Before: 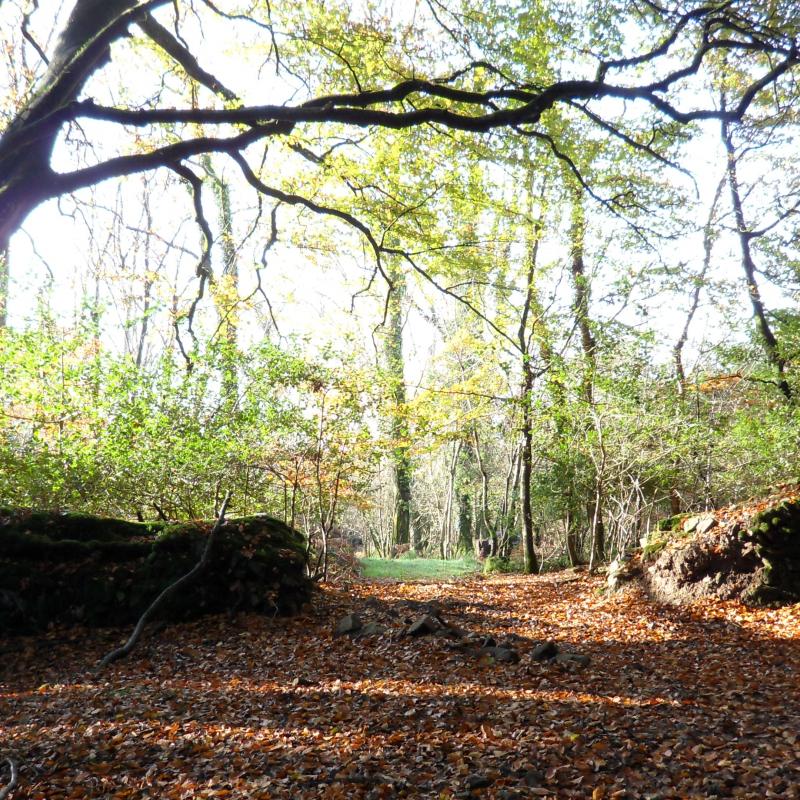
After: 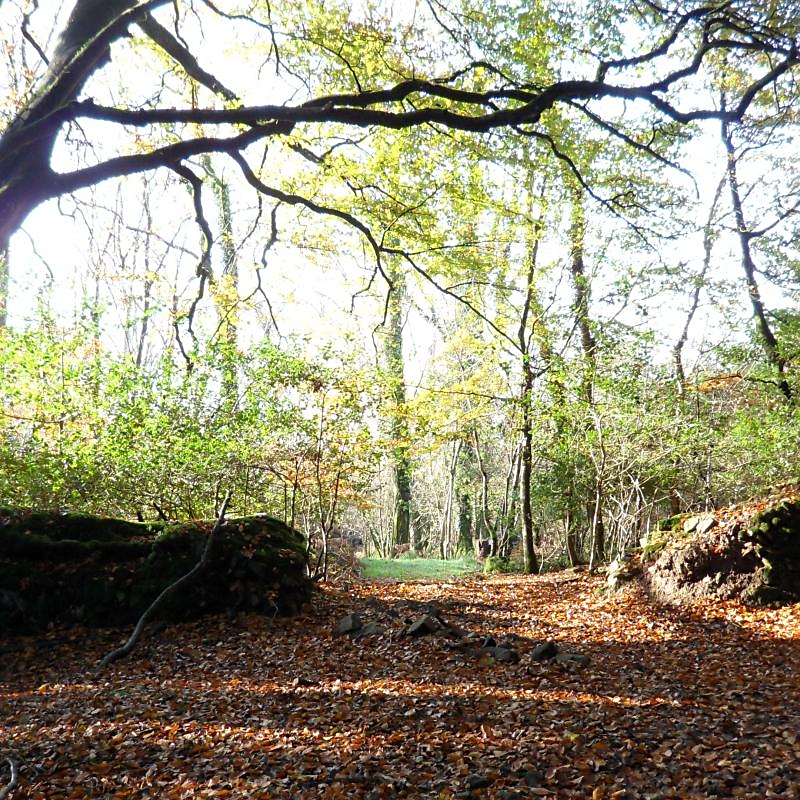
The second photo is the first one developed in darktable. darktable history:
sharpen: radius 1.847, amount 0.4, threshold 1.142
